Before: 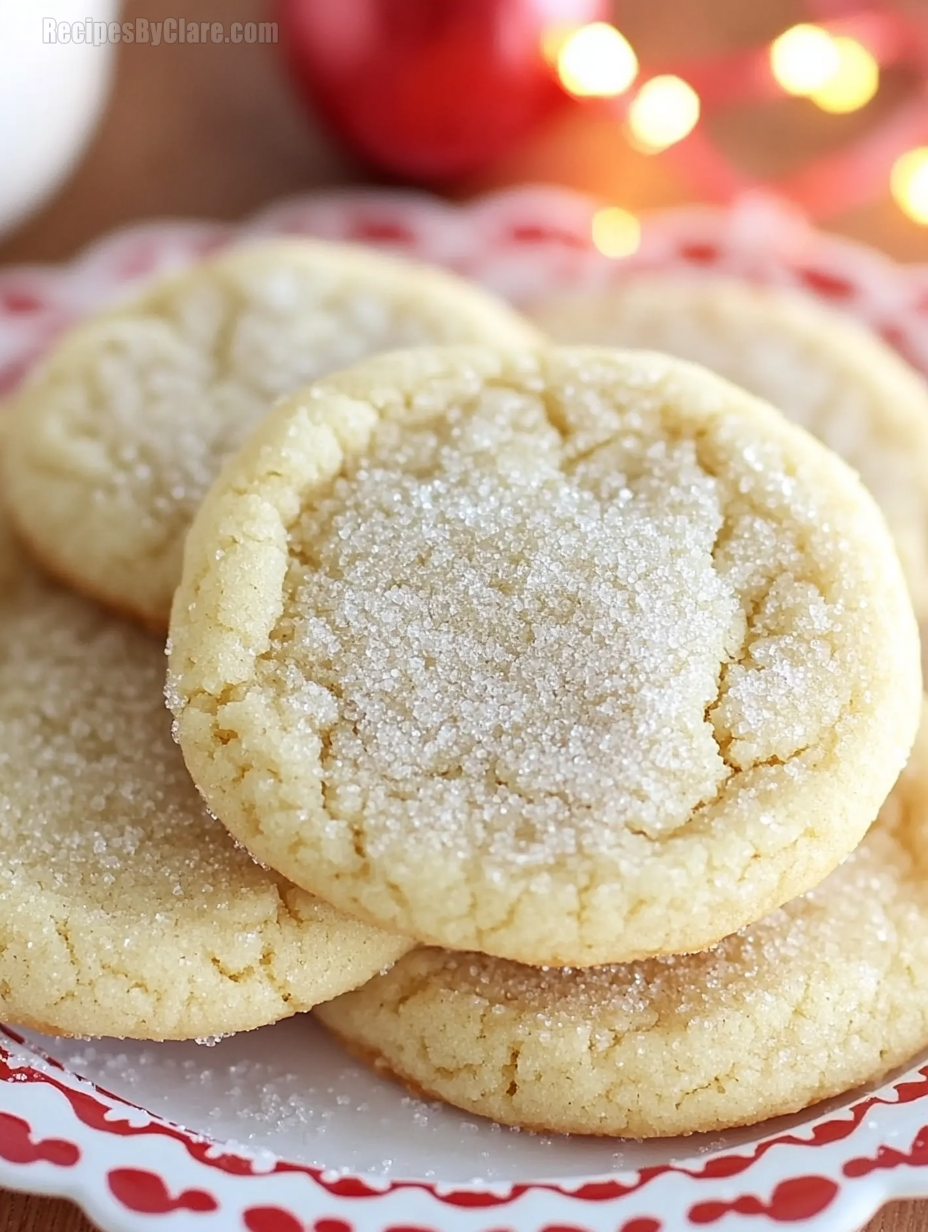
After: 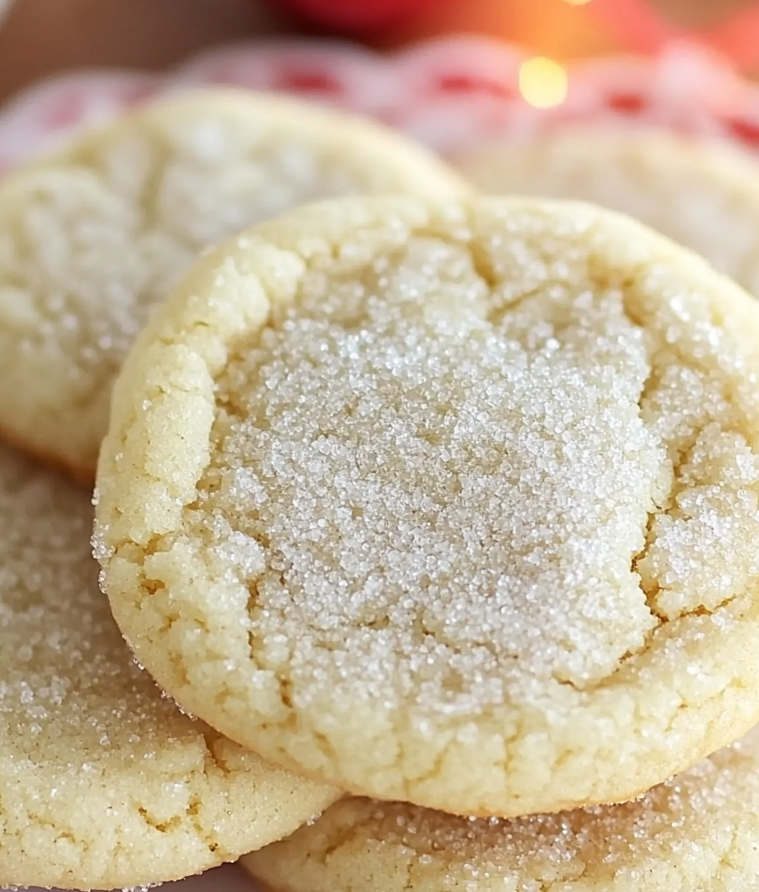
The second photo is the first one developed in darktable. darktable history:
crop: left 7.889%, top 12.19%, right 10.239%, bottom 15.403%
